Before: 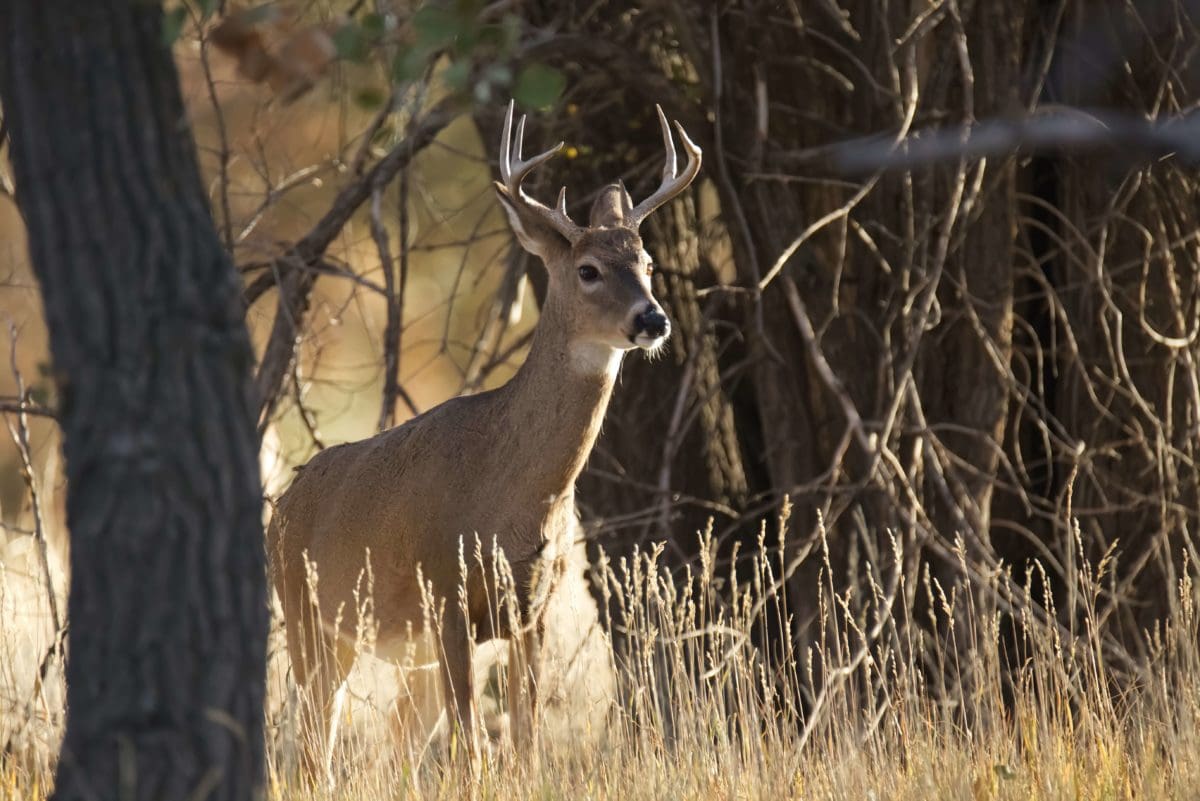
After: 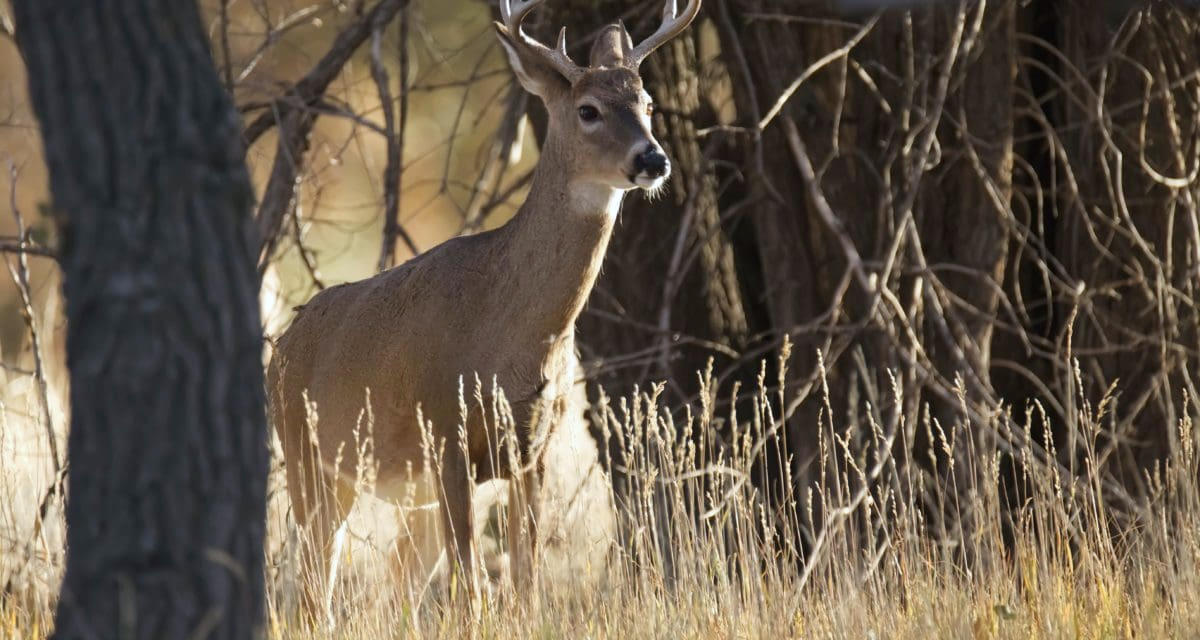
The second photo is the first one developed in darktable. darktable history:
crop and rotate: top 19.998%
white balance: red 0.974, blue 1.044
